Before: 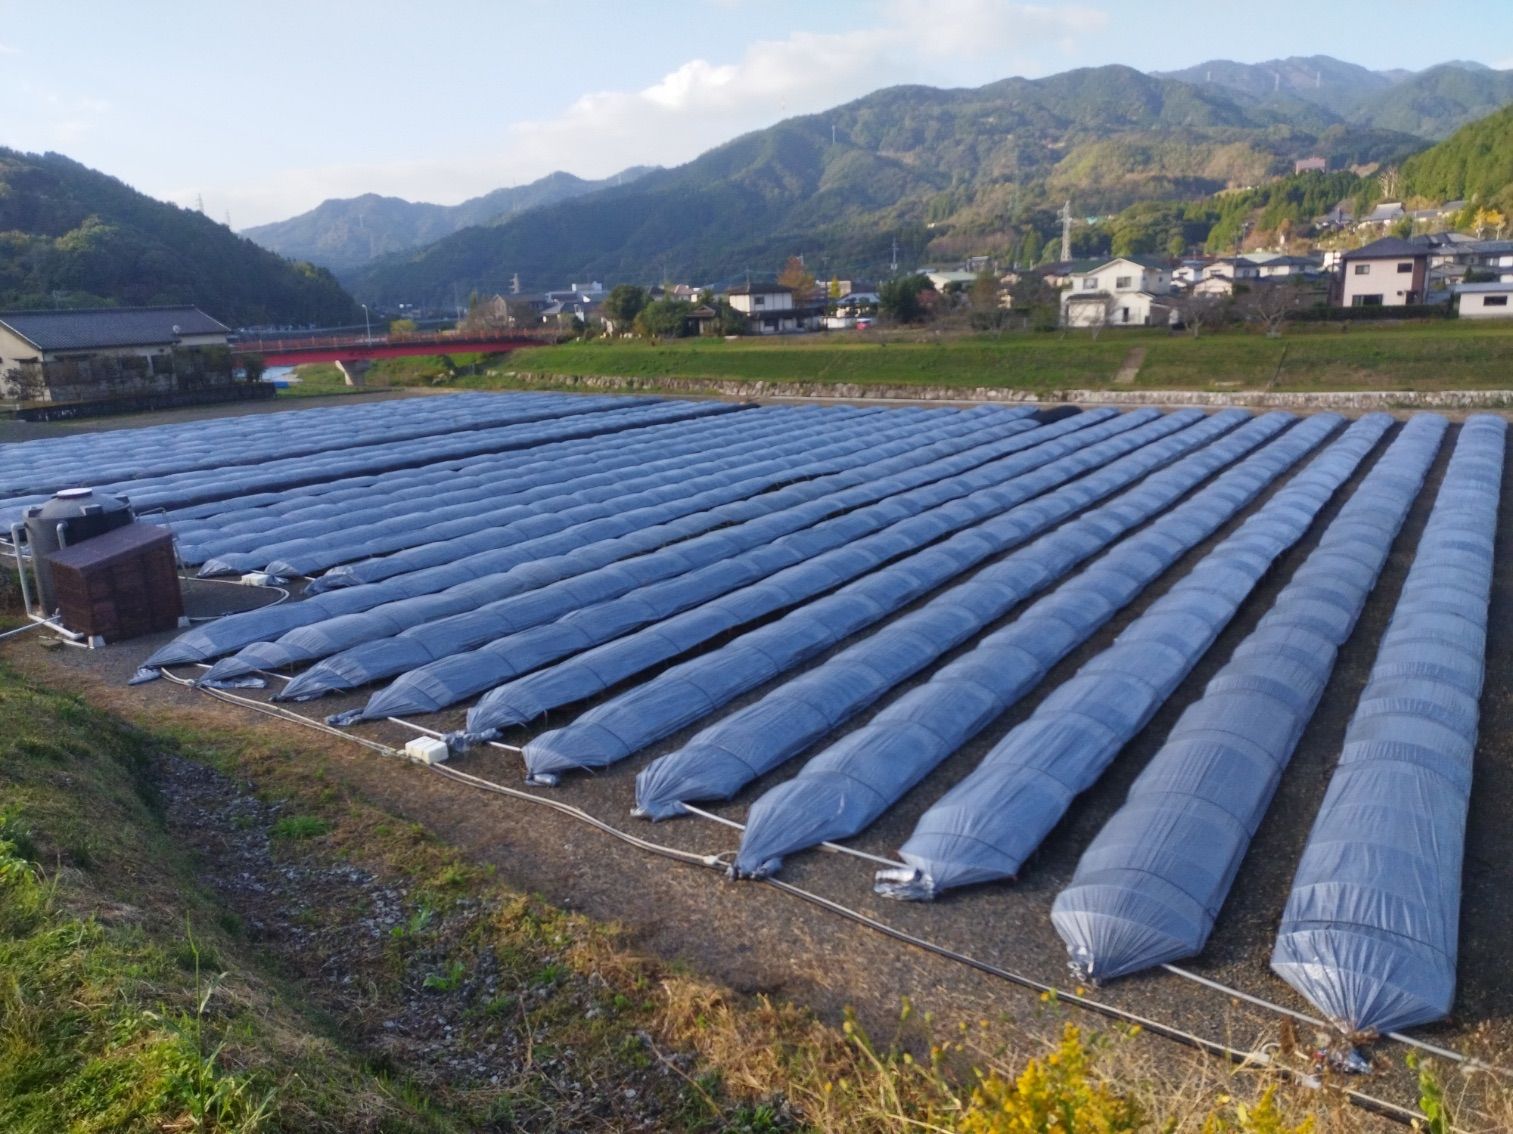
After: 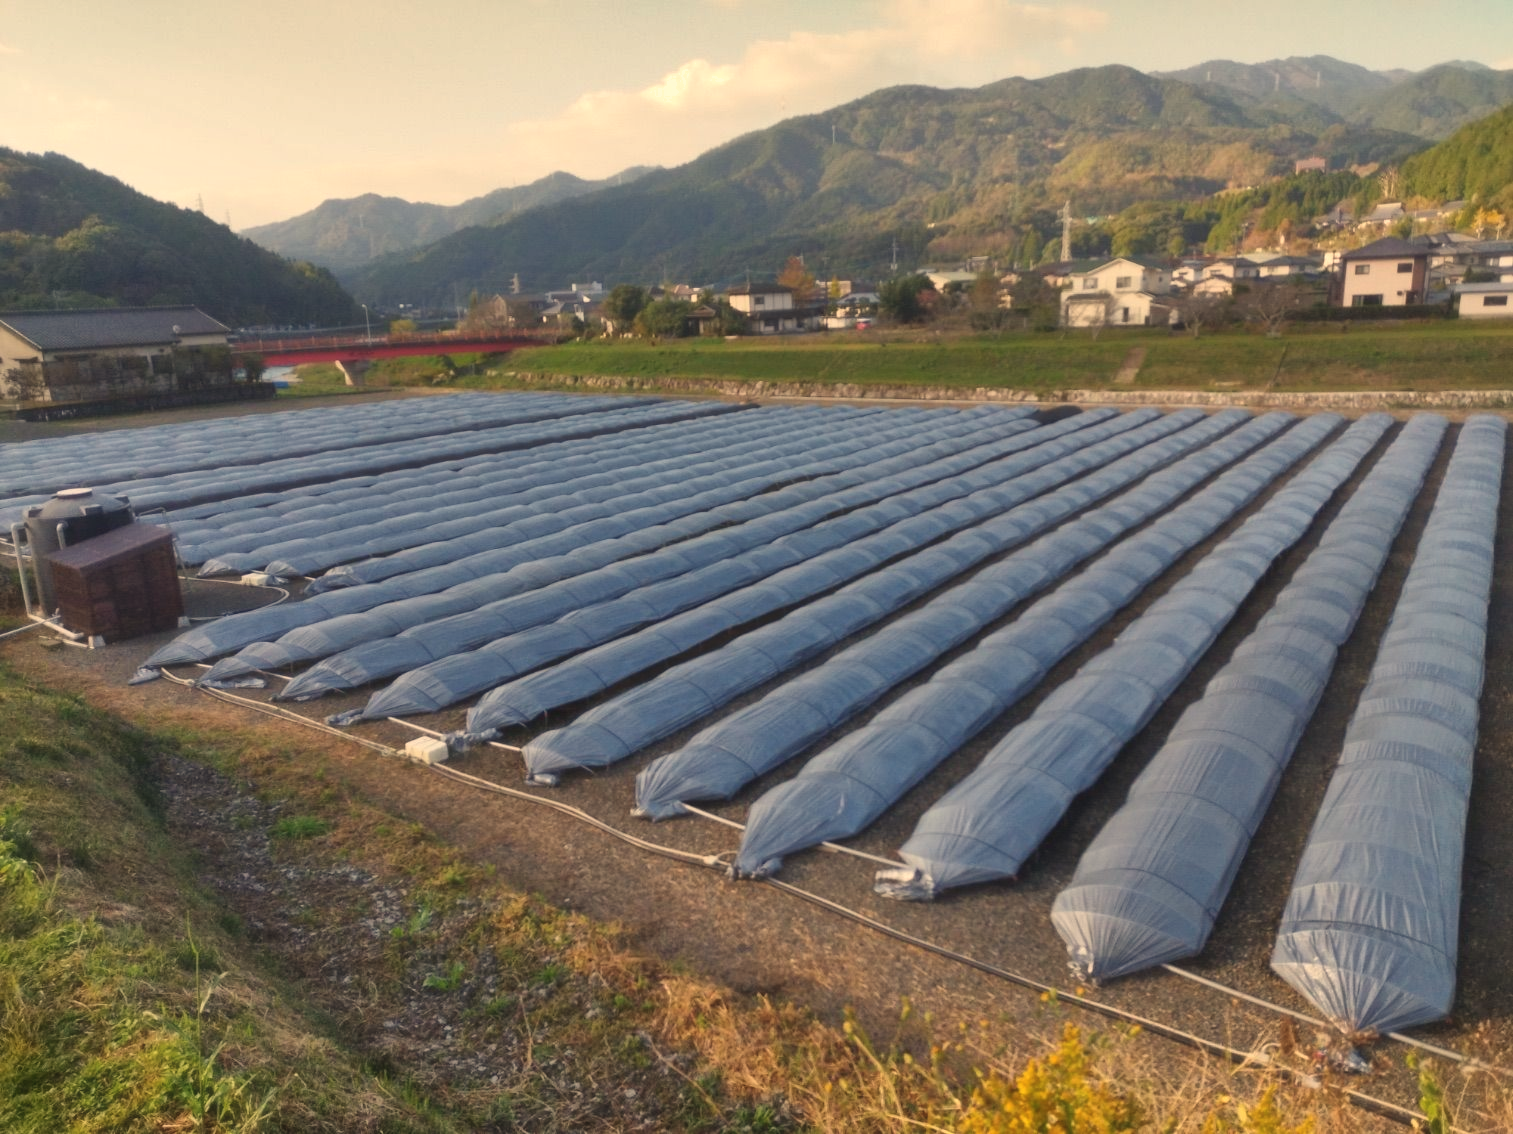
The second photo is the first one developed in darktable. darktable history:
white balance: red 1.138, green 0.996, blue 0.812
contrast equalizer: octaves 7, y [[0.6 ×6], [0.55 ×6], [0 ×6], [0 ×6], [0 ×6]], mix -0.2
haze removal: strength -0.09, adaptive false
shadows and highlights: soften with gaussian
